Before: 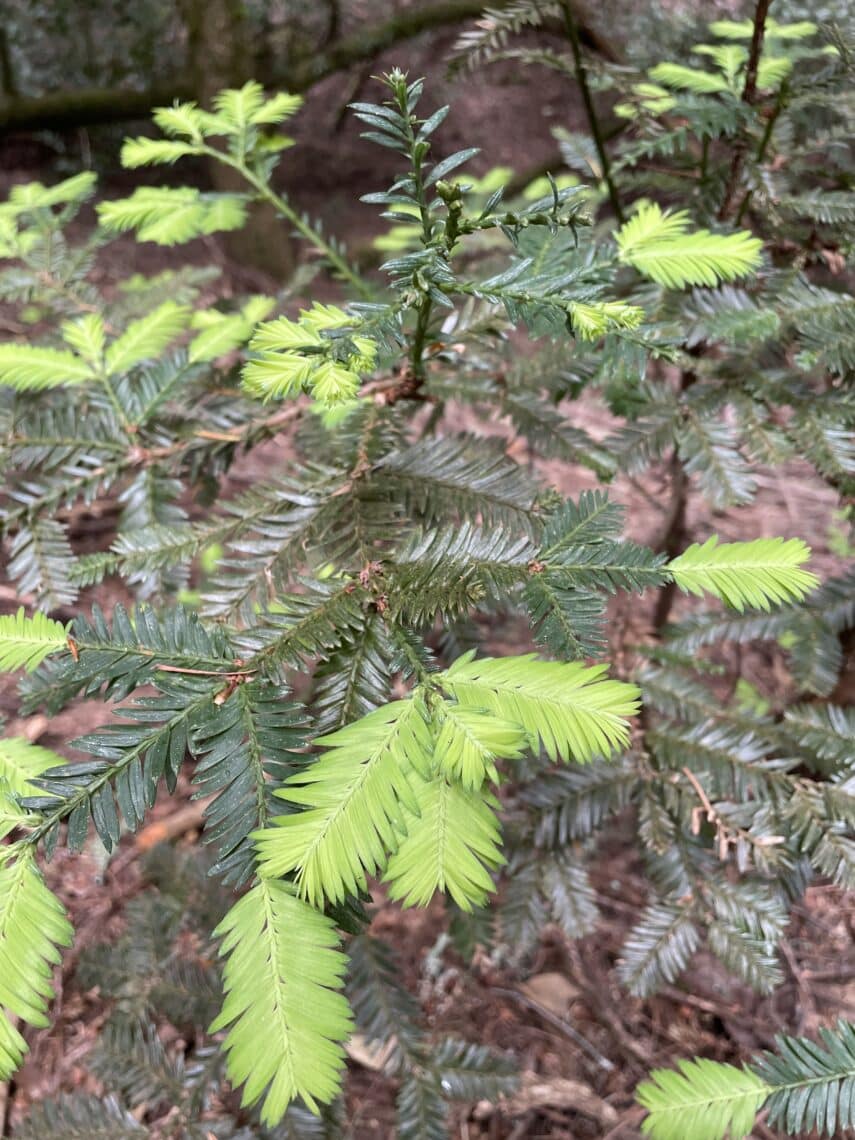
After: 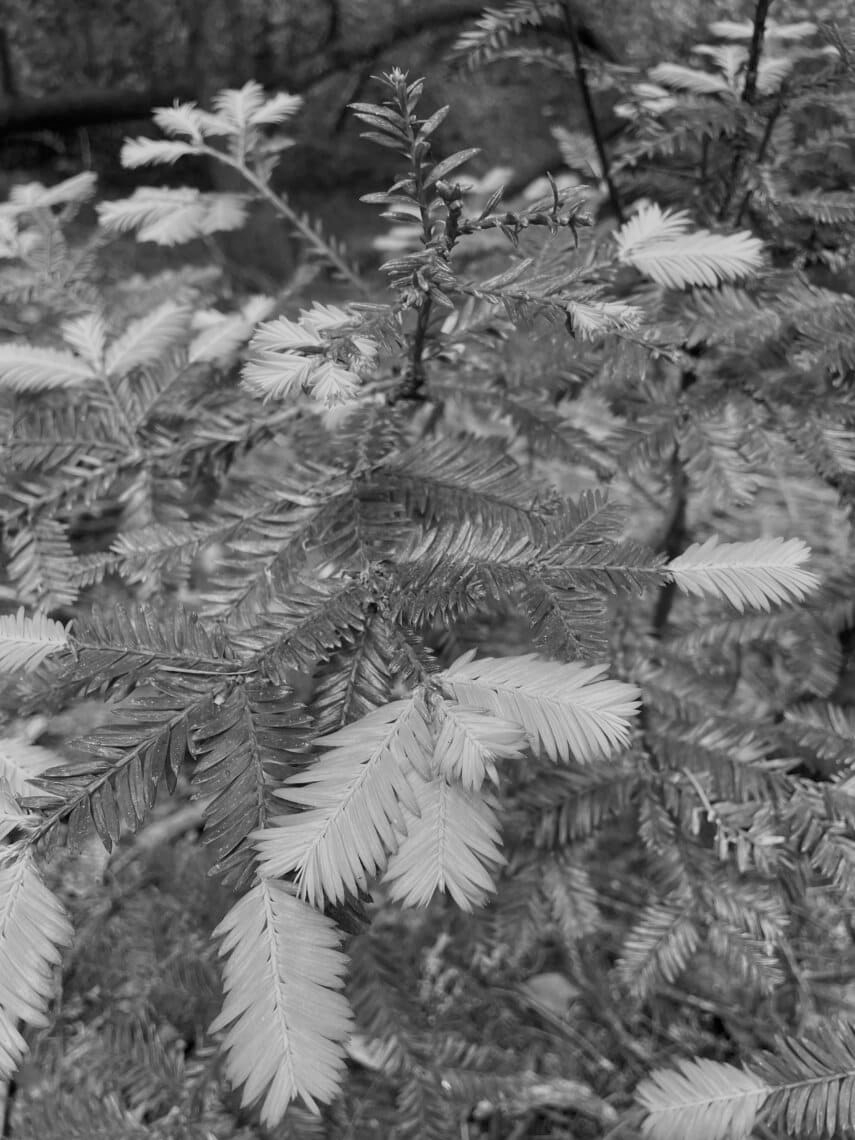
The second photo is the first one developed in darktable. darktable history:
monochrome: a 79.32, b 81.83, size 1.1
exposure: exposure 0.236 EV, compensate highlight preservation false
